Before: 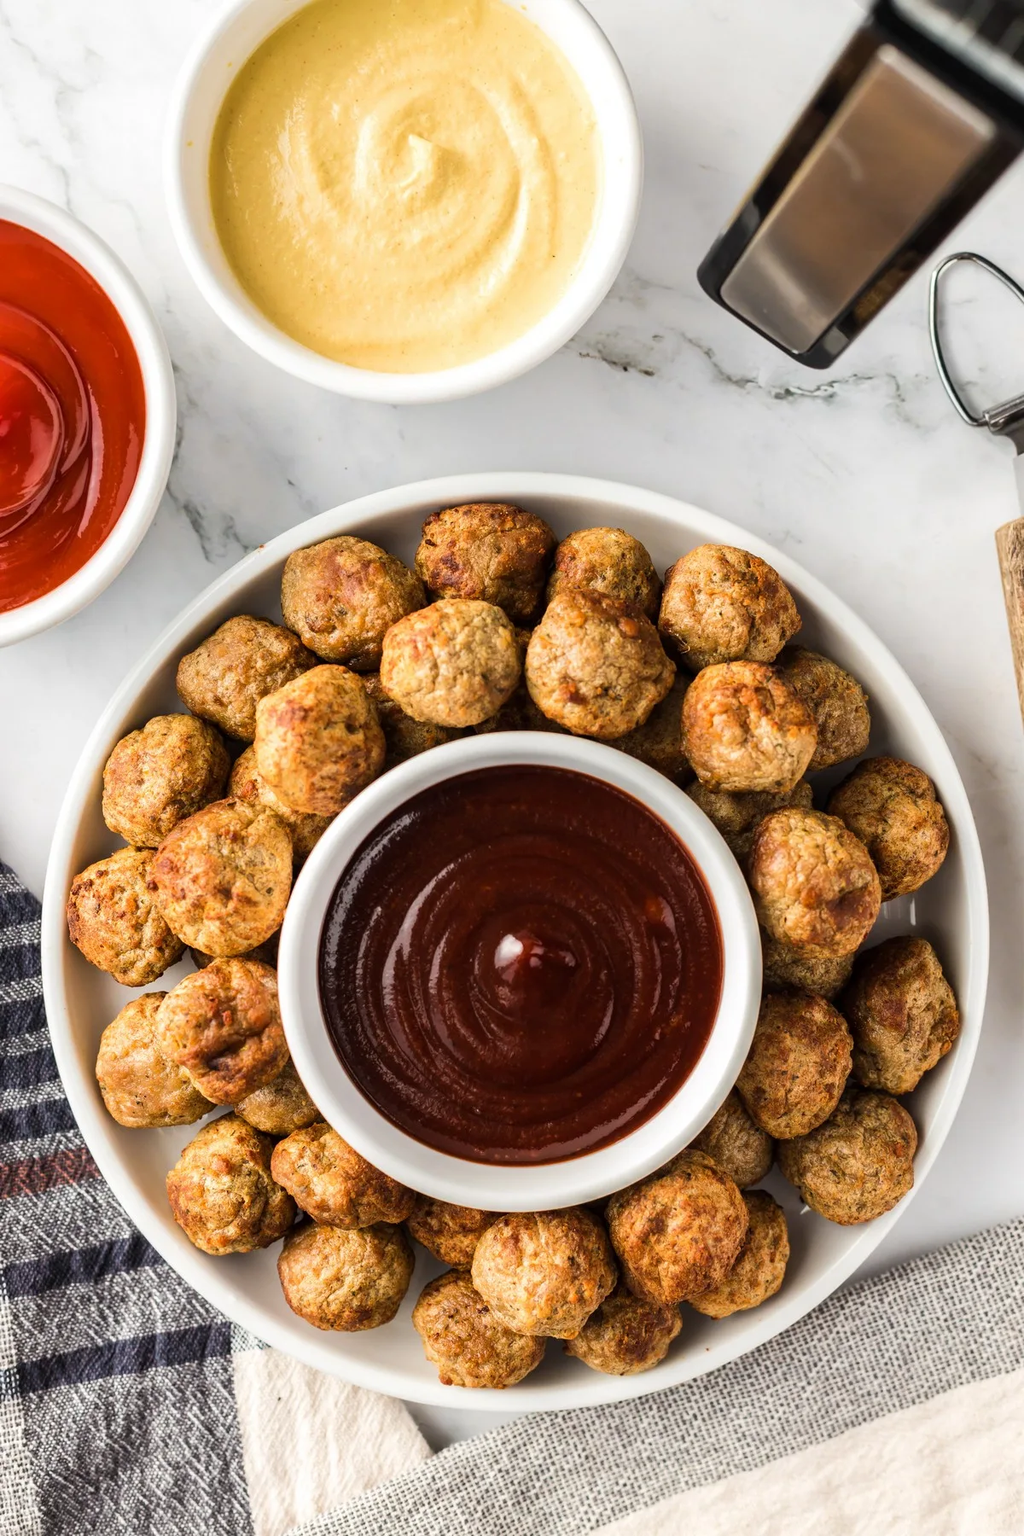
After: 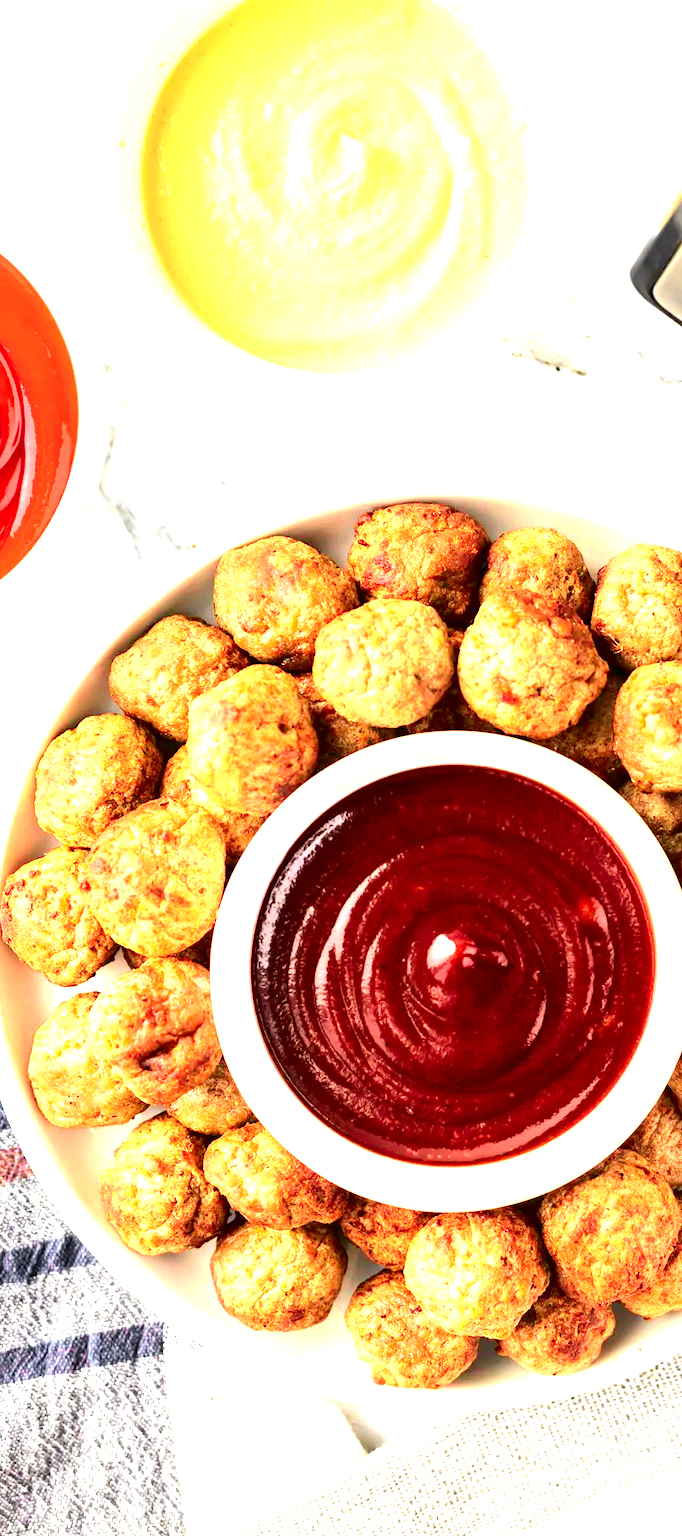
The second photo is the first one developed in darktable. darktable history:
crop and rotate: left 6.617%, right 26.717%
tone curve: curves: ch0 [(0, 0.01) (0.133, 0.057) (0.338, 0.327) (0.494, 0.55) (0.726, 0.807) (1, 1)]; ch1 [(0, 0) (0.346, 0.324) (0.45, 0.431) (0.5, 0.5) (0.522, 0.517) (0.543, 0.578) (1, 1)]; ch2 [(0, 0) (0.44, 0.424) (0.501, 0.499) (0.564, 0.611) (0.622, 0.667) (0.707, 0.746) (1, 1)], color space Lab, independent channels, preserve colors none
exposure: exposure 2 EV, compensate highlight preservation false
